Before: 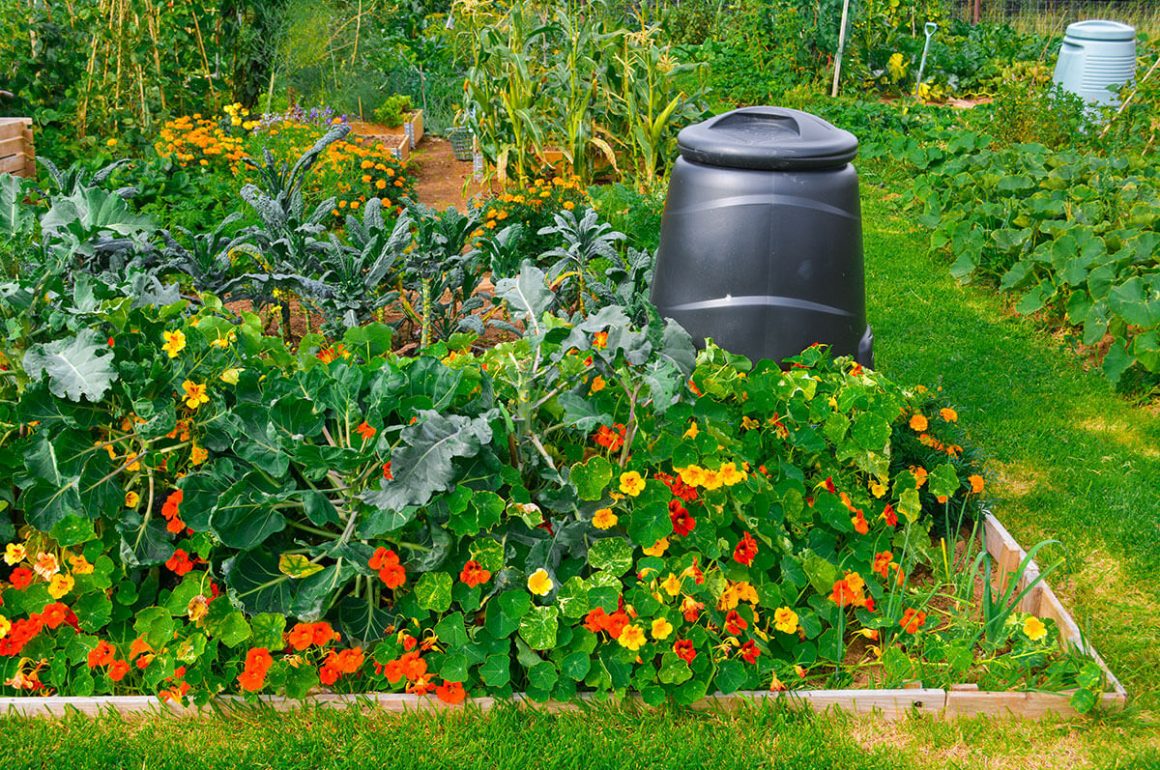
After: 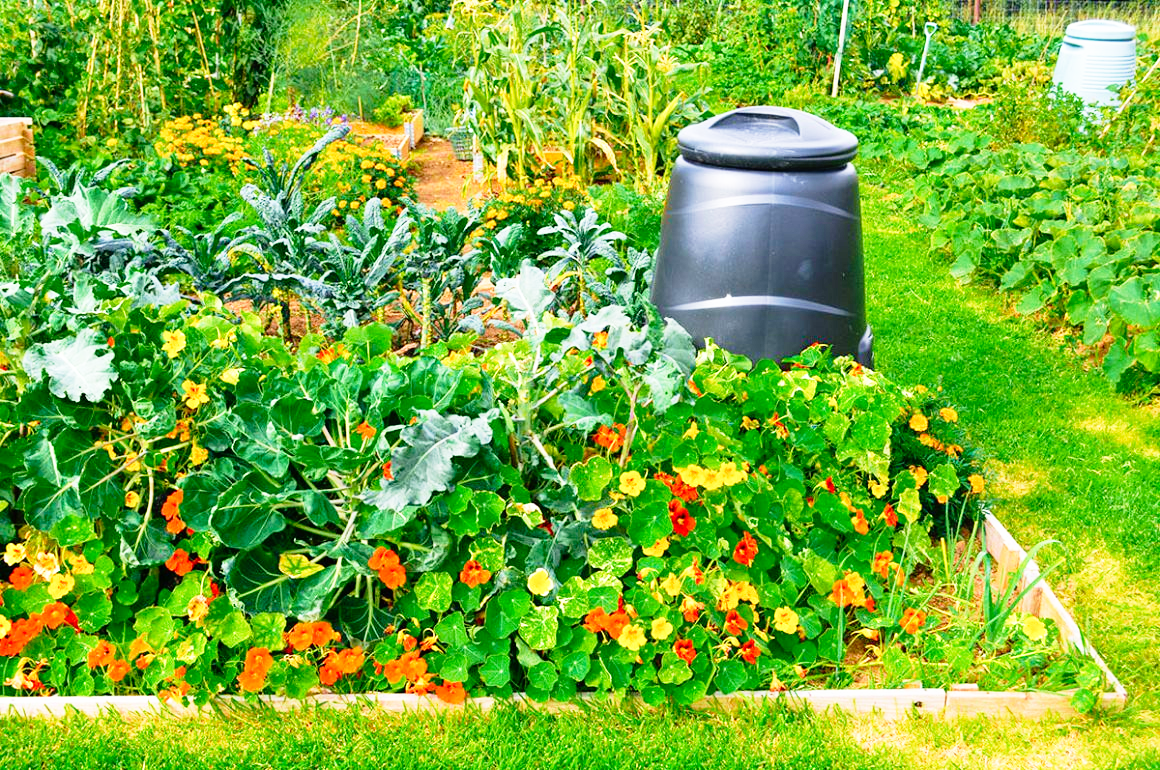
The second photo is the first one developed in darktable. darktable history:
base curve: curves: ch0 [(0, 0) (0.012, 0.01) (0.073, 0.168) (0.31, 0.711) (0.645, 0.957) (1, 1)], preserve colors none
velvia: on, module defaults
